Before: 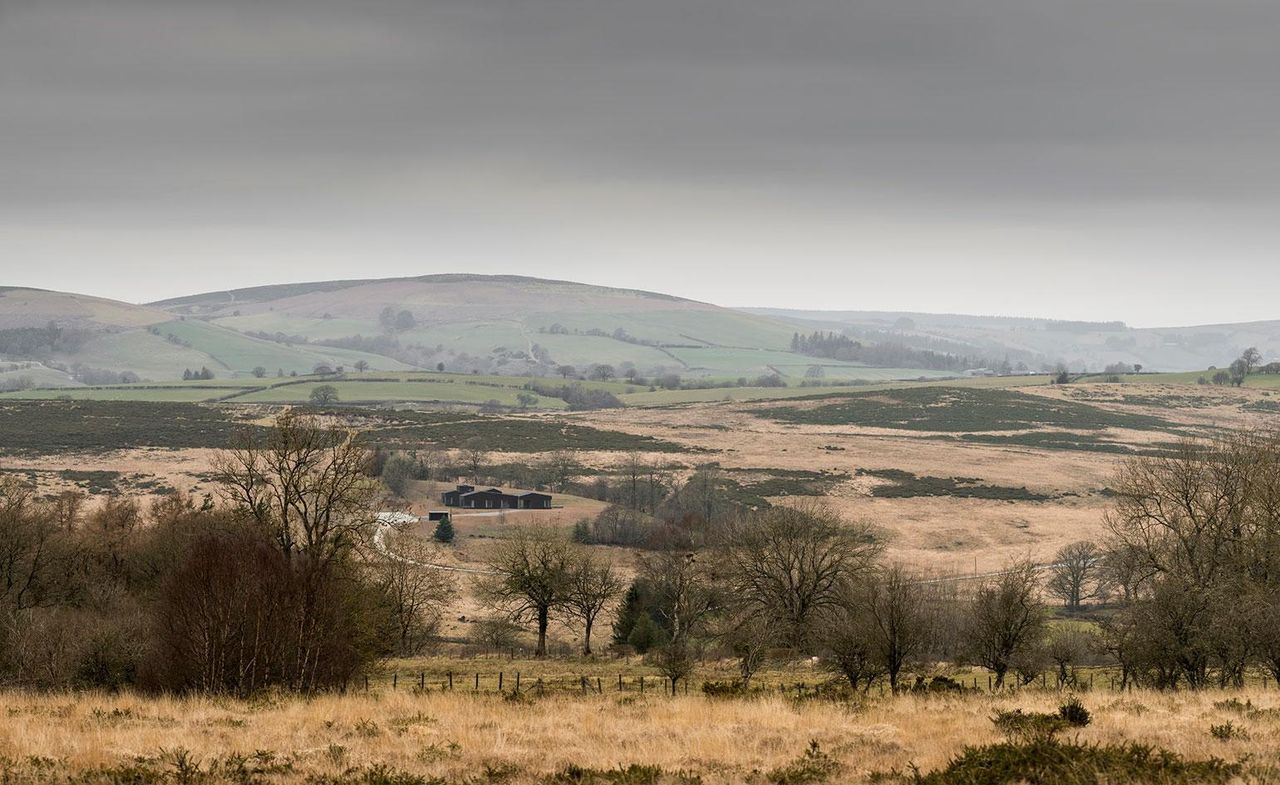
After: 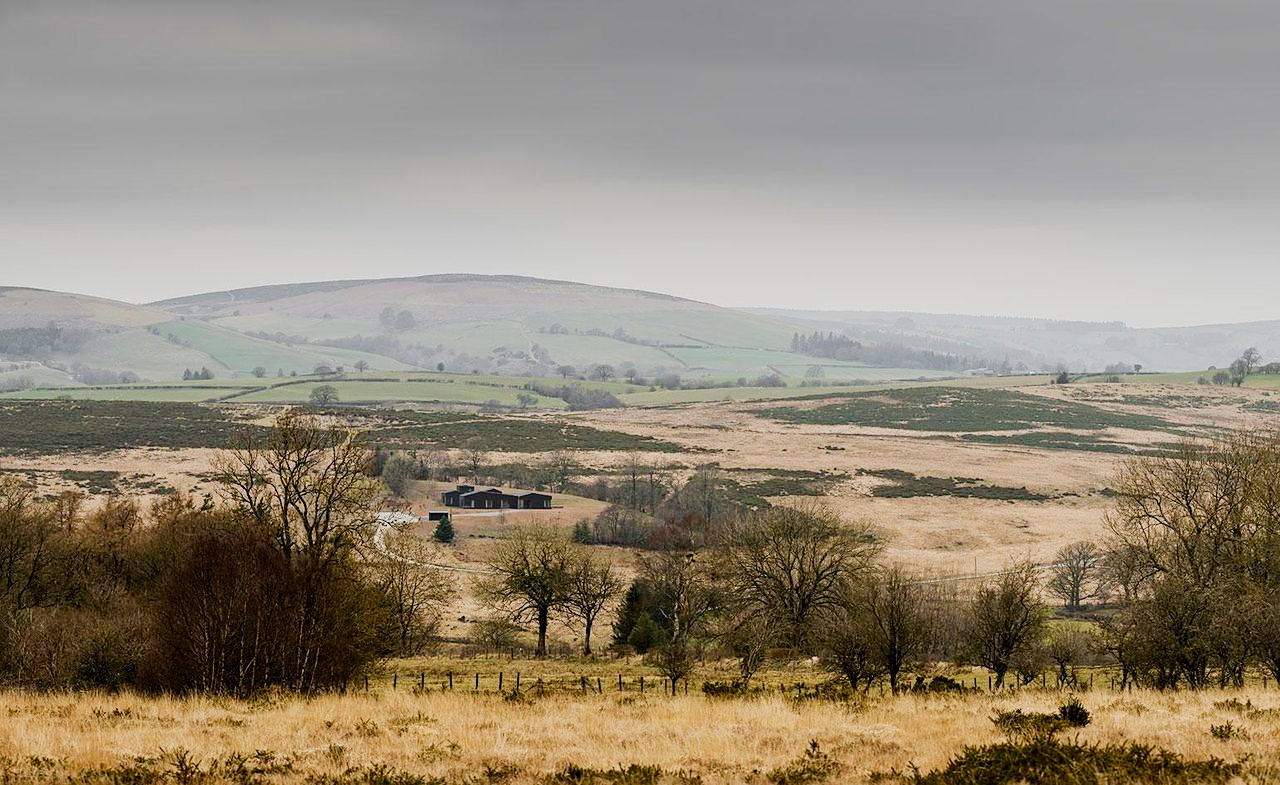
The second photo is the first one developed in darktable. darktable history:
filmic rgb: black relative exposure -7.65 EV, white relative exposure 4.56 EV, hardness 3.61, preserve chrominance no, color science v5 (2021), contrast in shadows safe, contrast in highlights safe
tone curve: curves: ch0 [(0, 0) (0.091, 0.077) (0.517, 0.574) (0.745, 0.82) (0.844, 0.908) (0.909, 0.942) (1, 0.973)]; ch1 [(0, 0) (0.437, 0.404) (0.5, 0.5) (0.534, 0.546) (0.58, 0.603) (0.616, 0.649) (1, 1)]; ch2 [(0, 0) (0.442, 0.415) (0.5, 0.5) (0.535, 0.547) (0.585, 0.62) (1, 1)], color space Lab, independent channels, preserve colors none
sharpen: amount 0.218
